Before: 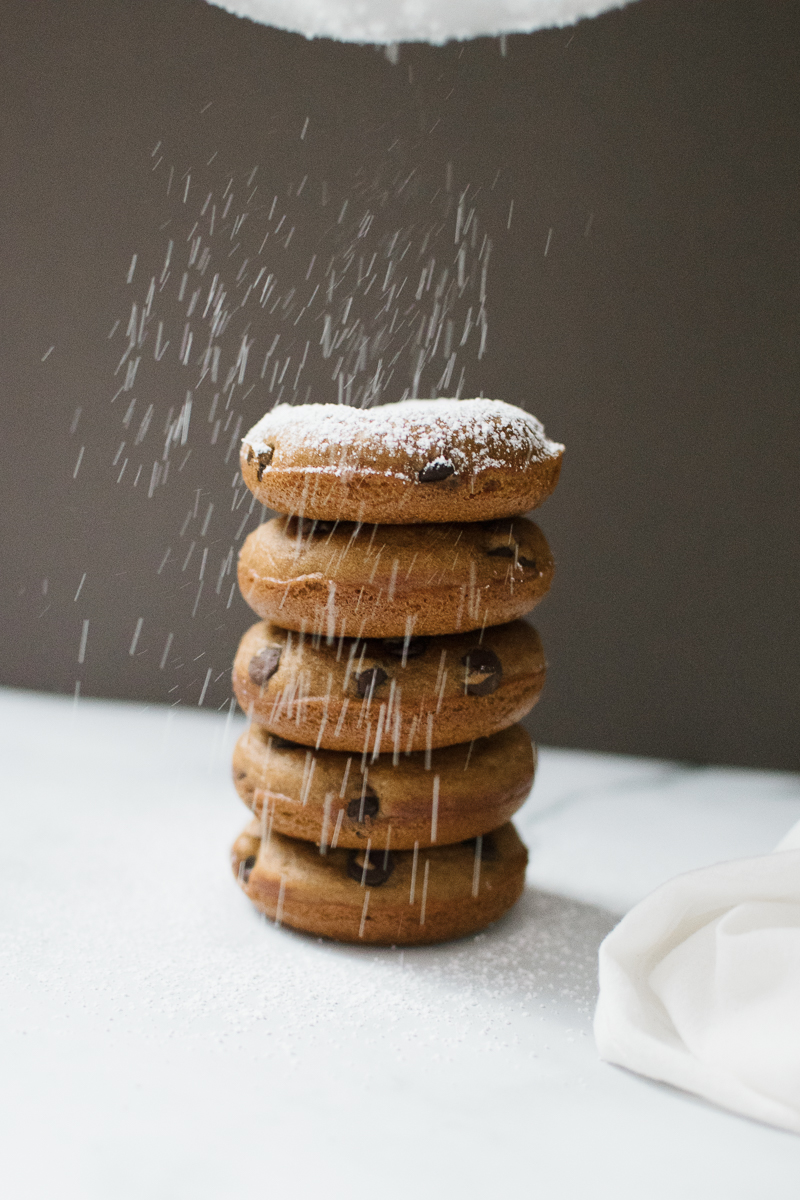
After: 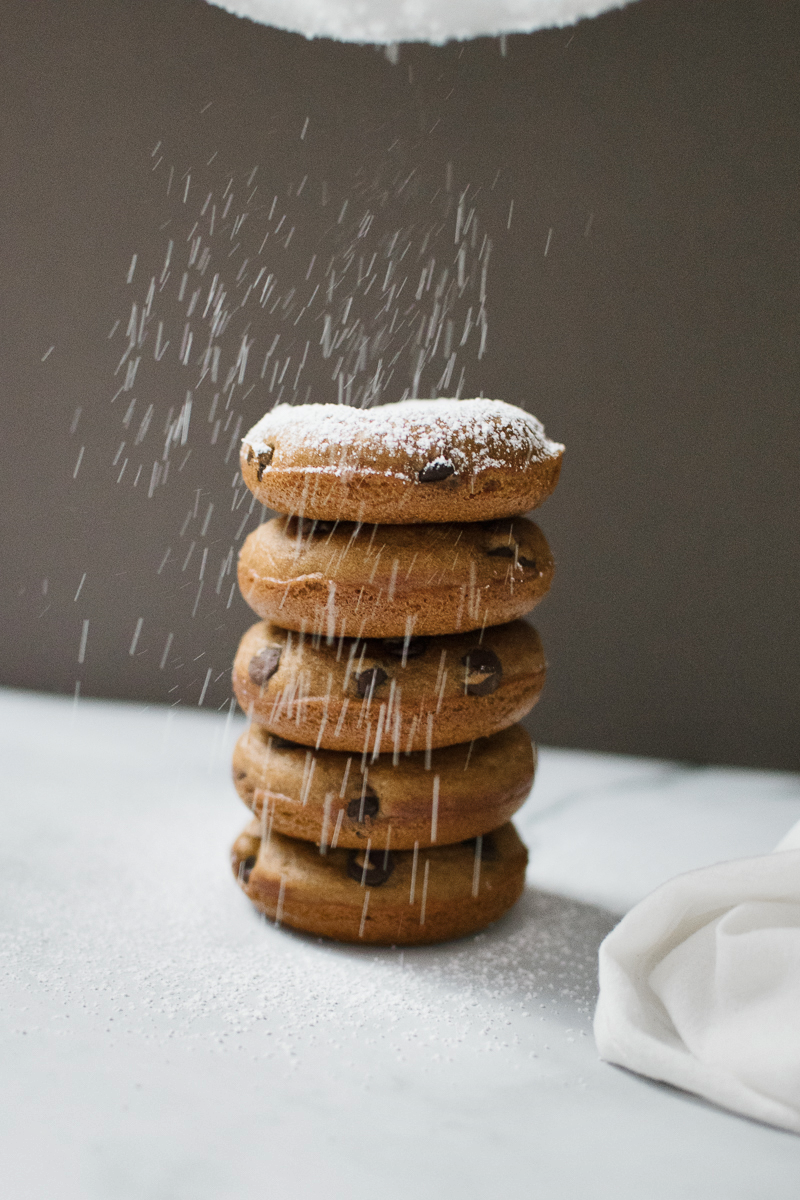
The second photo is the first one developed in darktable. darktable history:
shadows and highlights: radius 117.15, shadows 42.42, highlights -62.1, soften with gaussian
